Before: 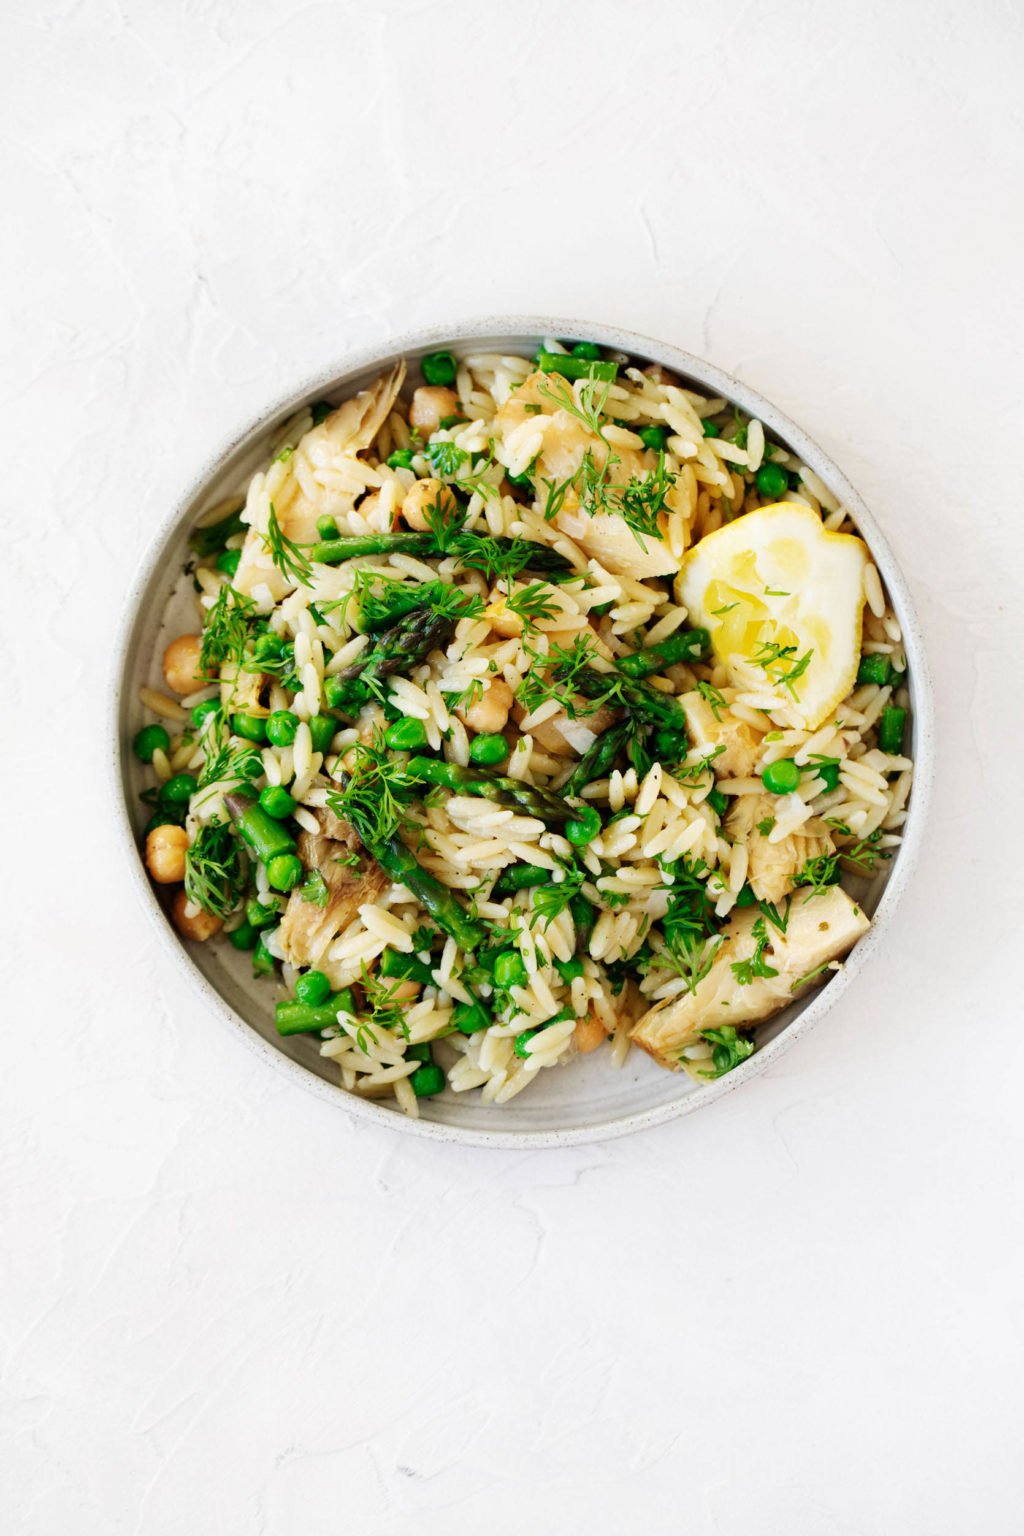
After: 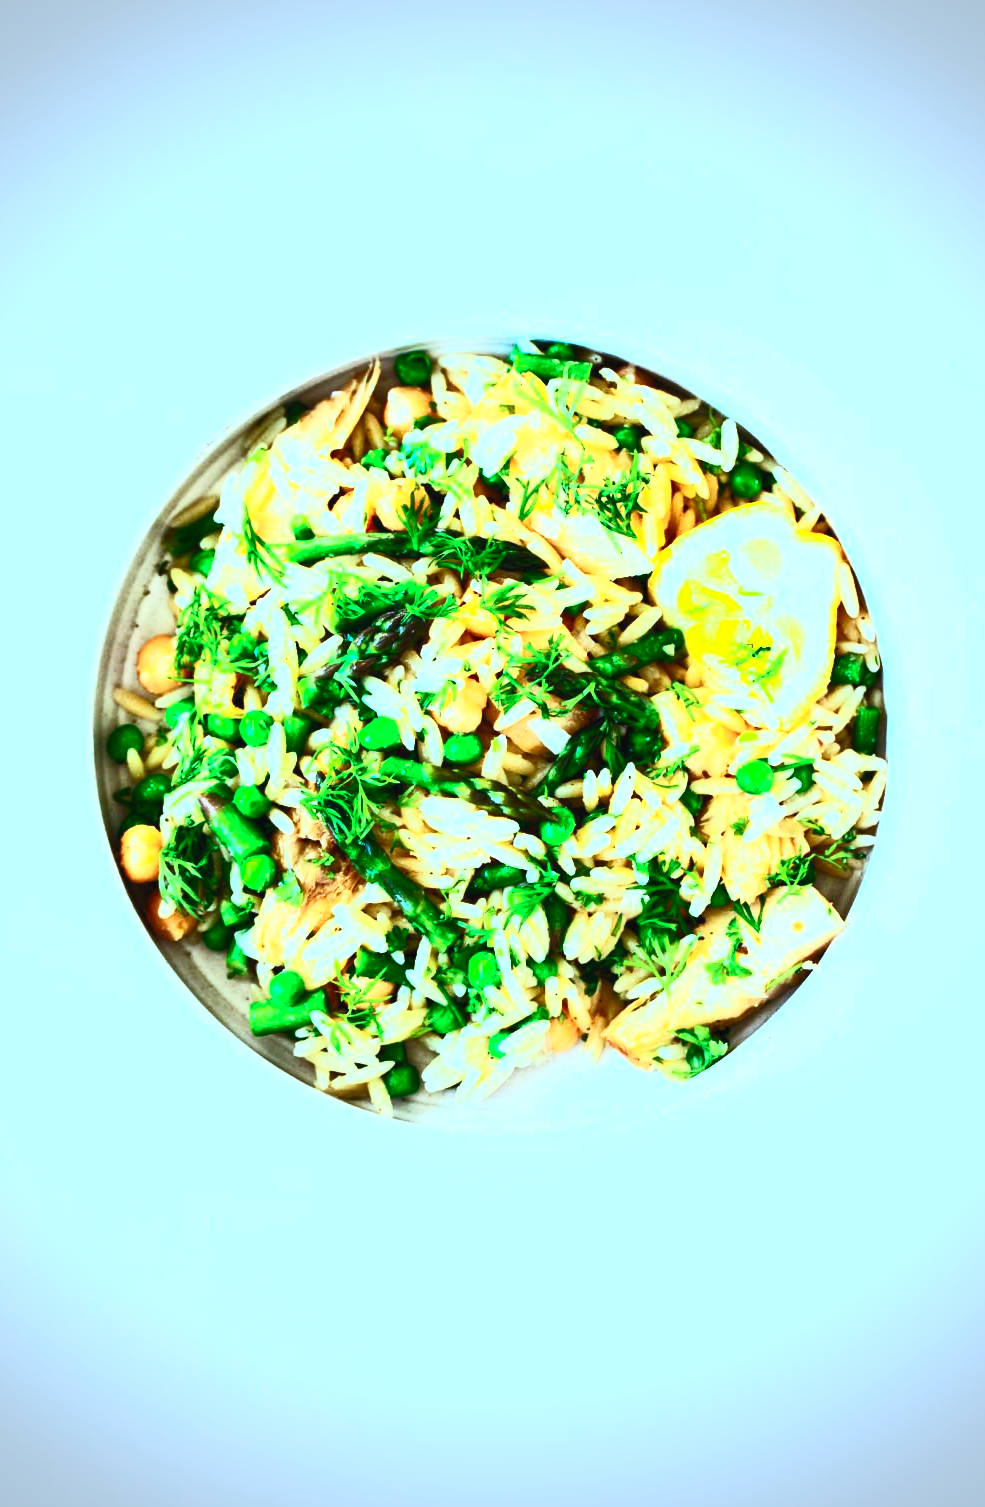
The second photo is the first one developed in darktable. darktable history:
vignetting: fall-off start 71.93%, dithering 8-bit output
contrast brightness saturation: contrast 0.838, brightness 0.594, saturation 0.583
crop and rotate: left 2.612%, right 1.134%, bottom 1.888%
color correction: highlights a* -10.27, highlights b* -10.56
tone equalizer: on, module defaults
exposure: exposure 0.2 EV, compensate highlight preservation false
color calibration: x 0.37, y 0.382, temperature 4316.26 K
